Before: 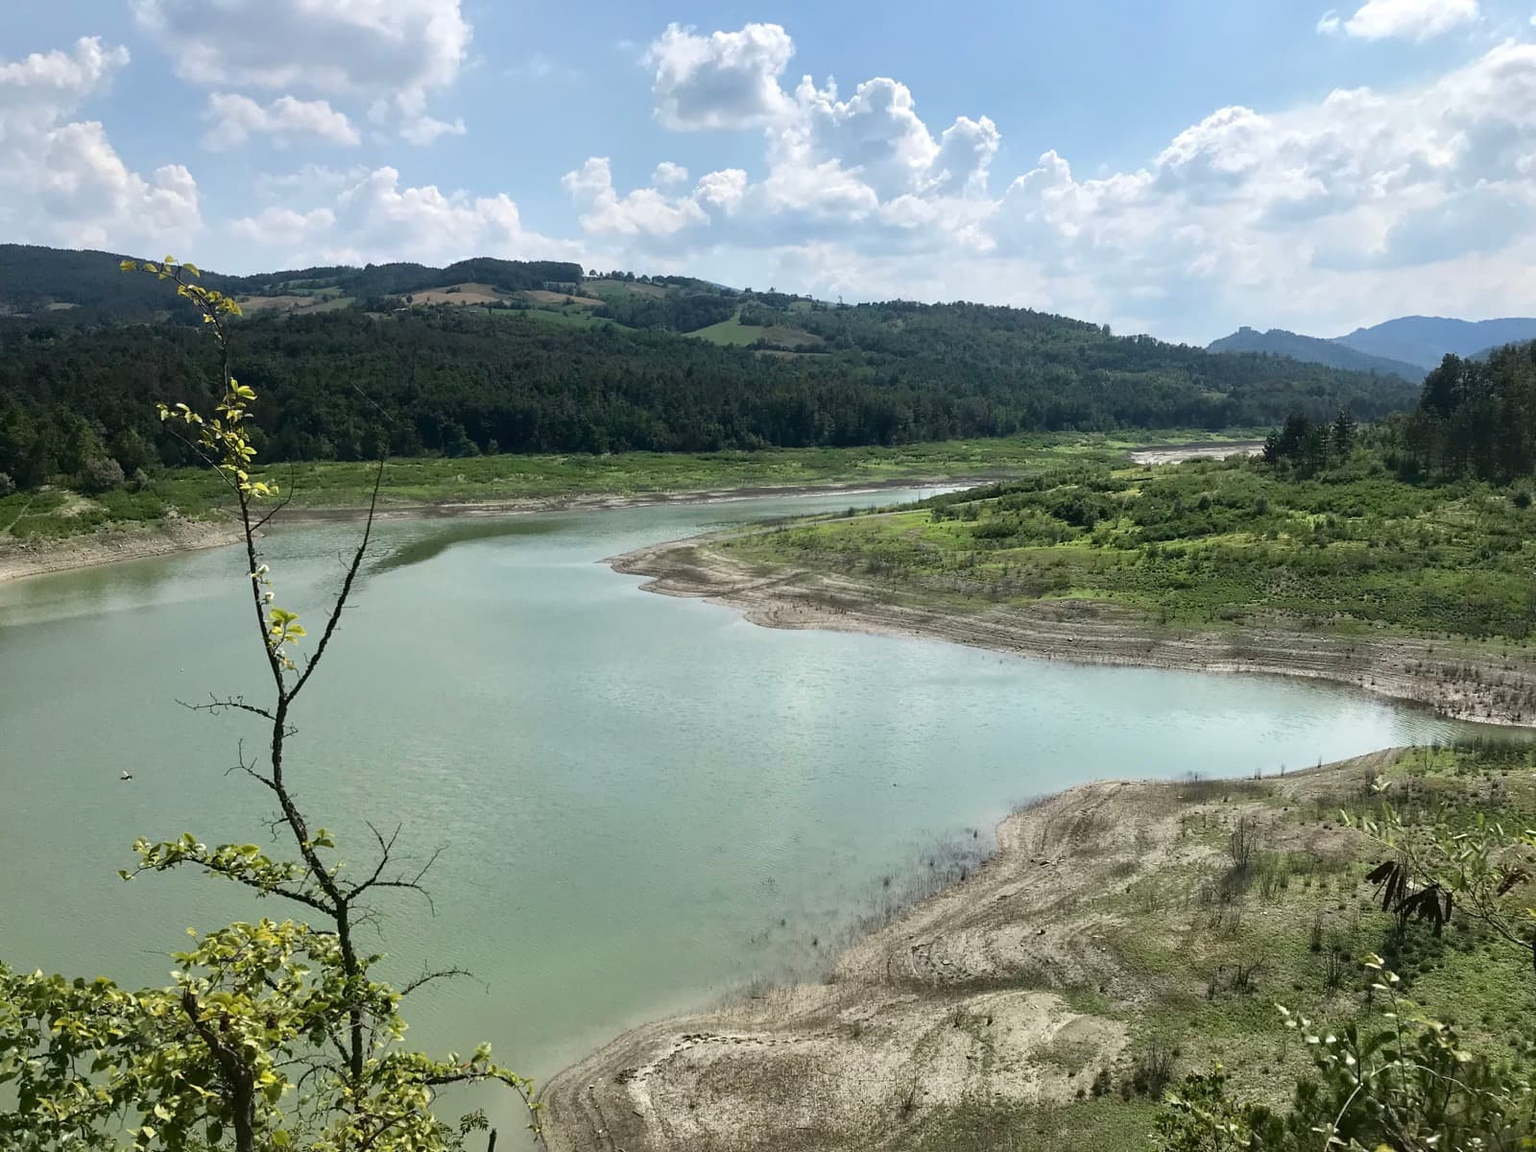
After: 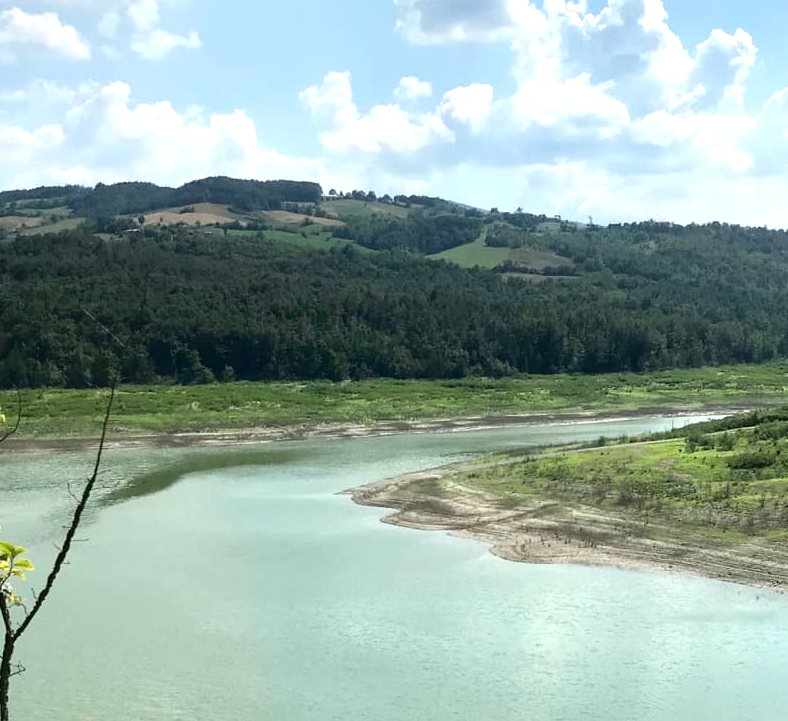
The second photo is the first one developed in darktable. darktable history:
crop: left 17.835%, top 7.675%, right 32.881%, bottom 32.213%
exposure: black level correction 0.001, exposure 0.5 EV, compensate exposure bias true, compensate highlight preservation false
tone equalizer: on, module defaults
color correction: highlights a* -2.68, highlights b* 2.57
